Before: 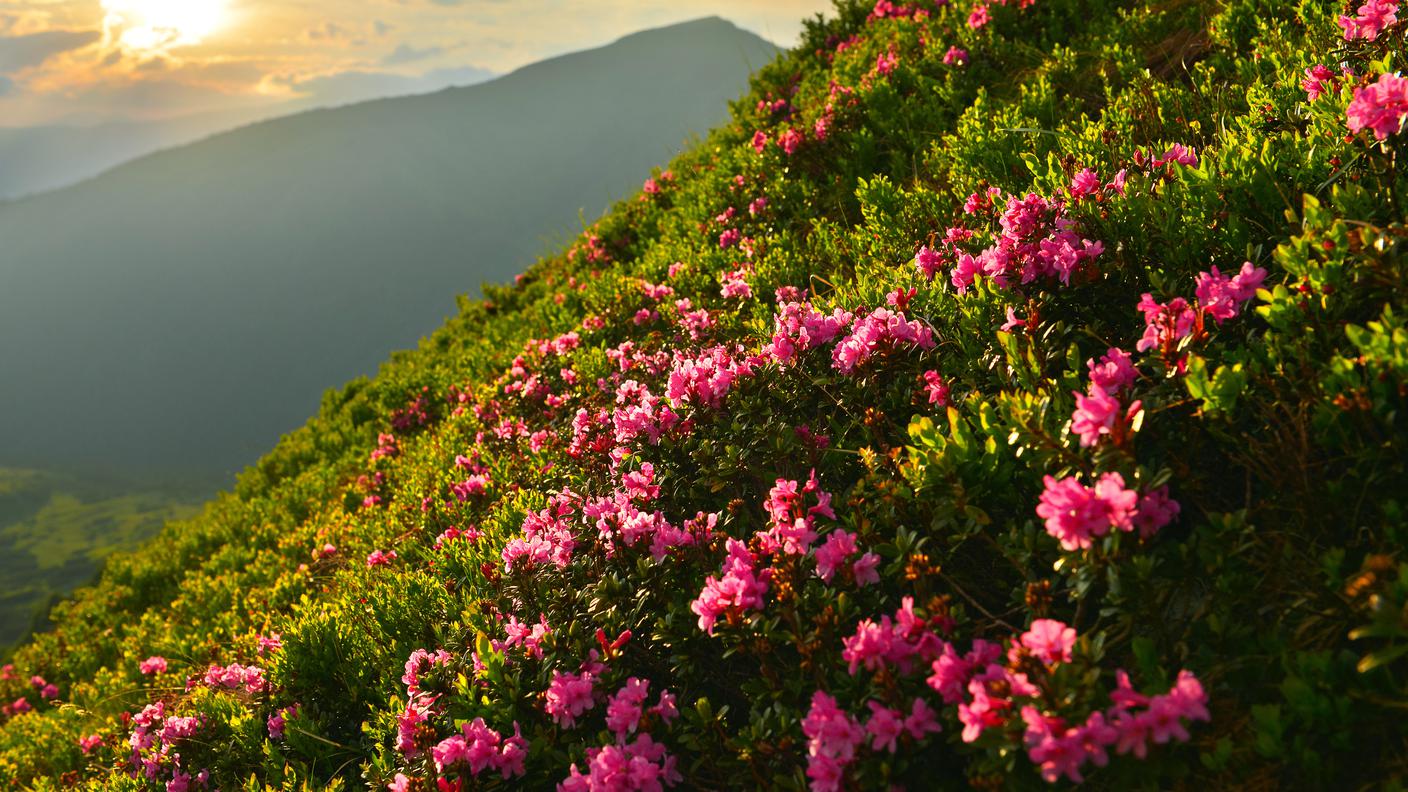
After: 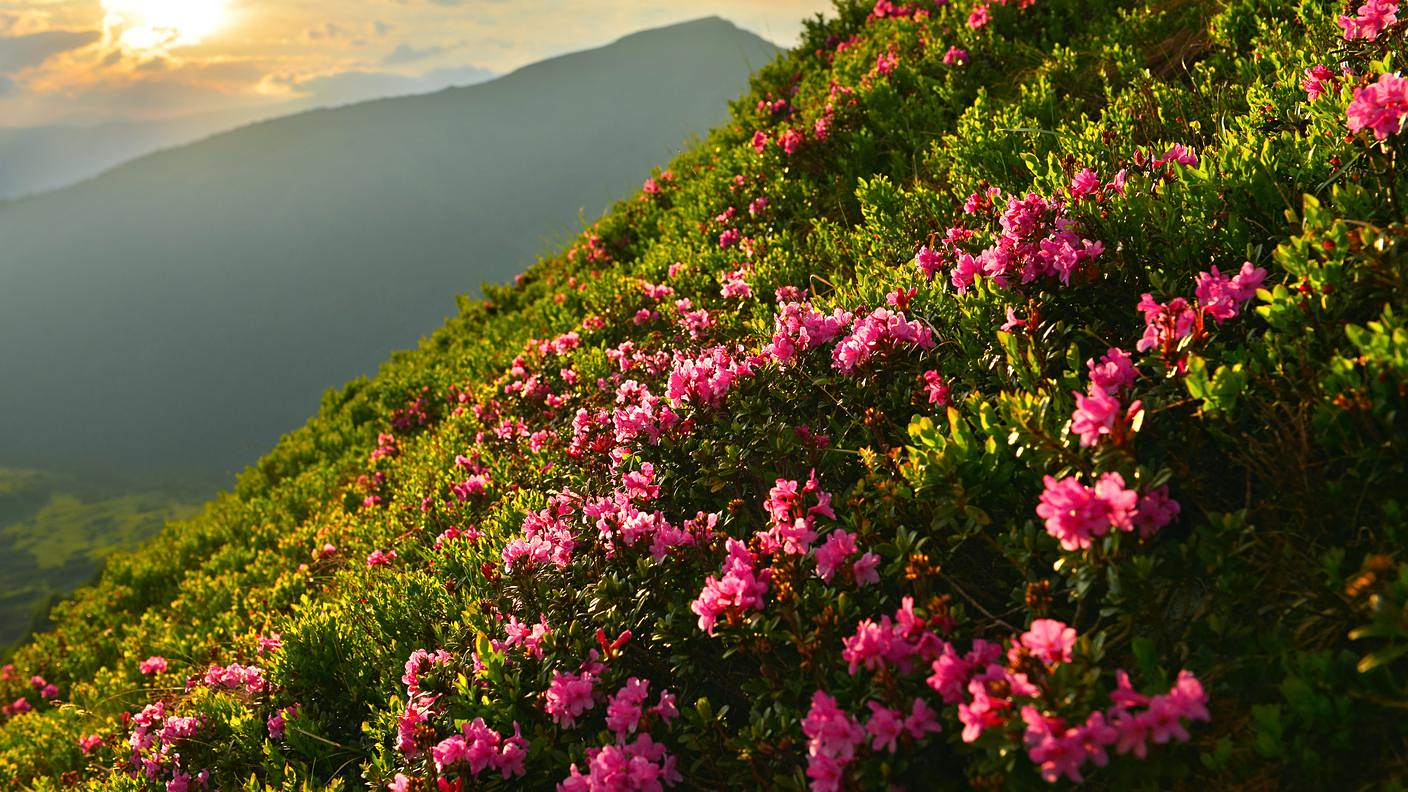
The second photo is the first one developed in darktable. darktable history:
exposure: exposure -0.002 EV, compensate highlight preservation false
sharpen: amount 0.21
